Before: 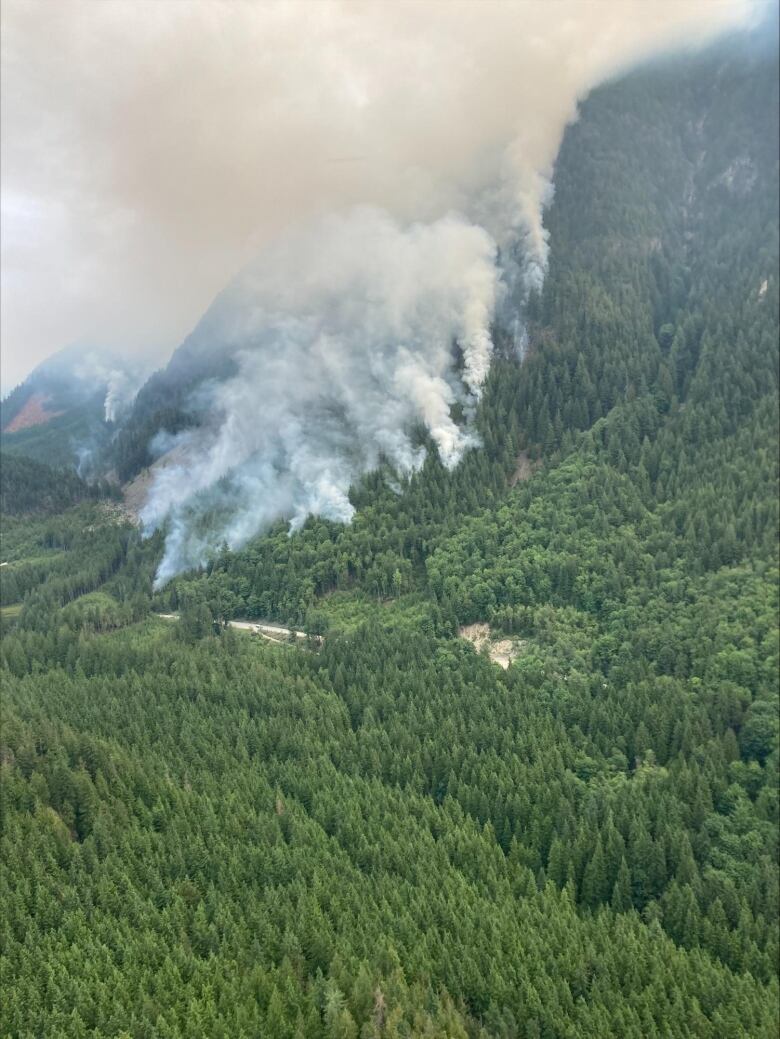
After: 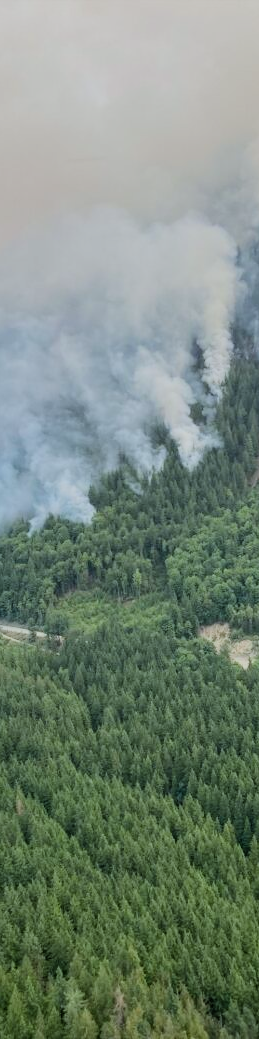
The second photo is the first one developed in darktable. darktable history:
tone equalizer: on, module defaults
crop: left 33.36%, right 33.36%
filmic rgb: black relative exposure -7.15 EV, white relative exposure 5.36 EV, hardness 3.02, color science v6 (2022)
white balance: red 0.974, blue 1.044
